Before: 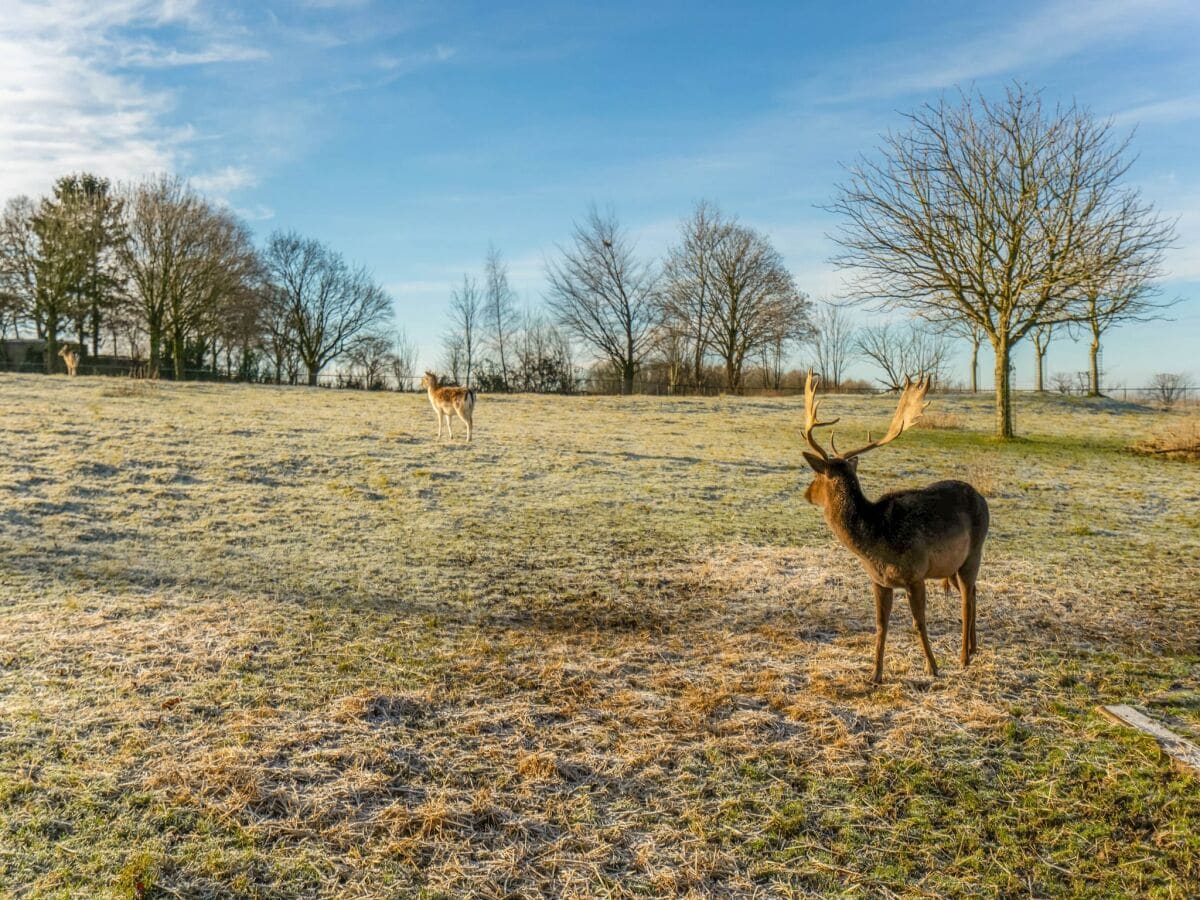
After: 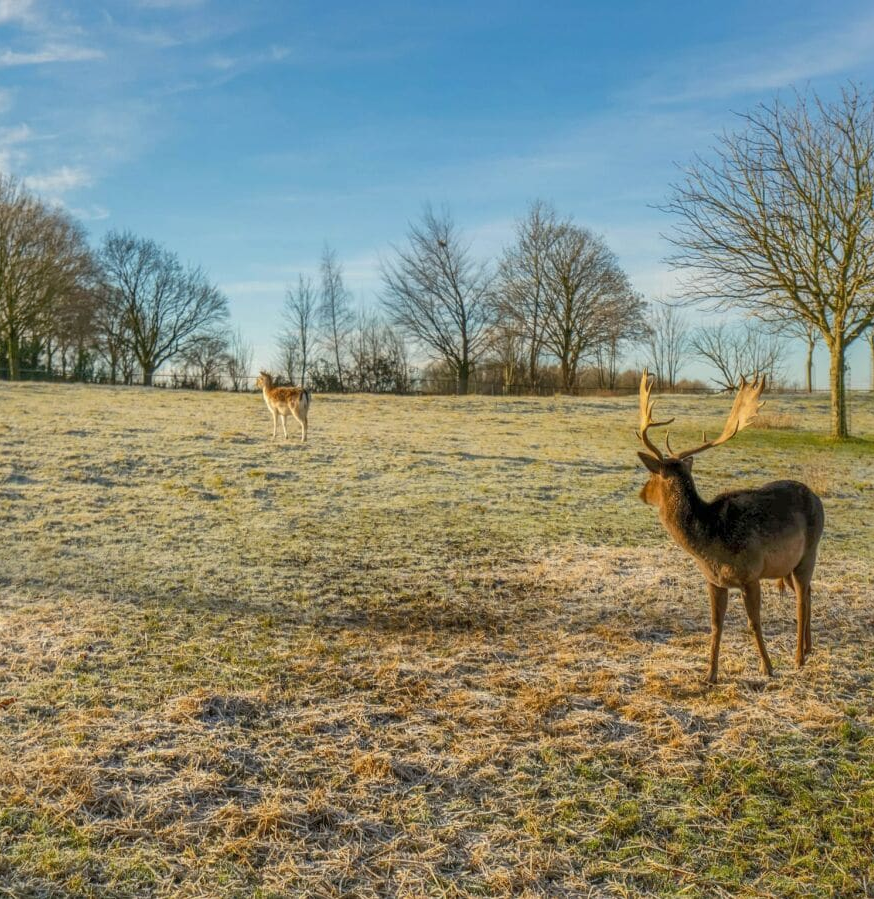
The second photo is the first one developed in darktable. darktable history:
shadows and highlights: on, module defaults
crop: left 13.752%, right 13.337%
